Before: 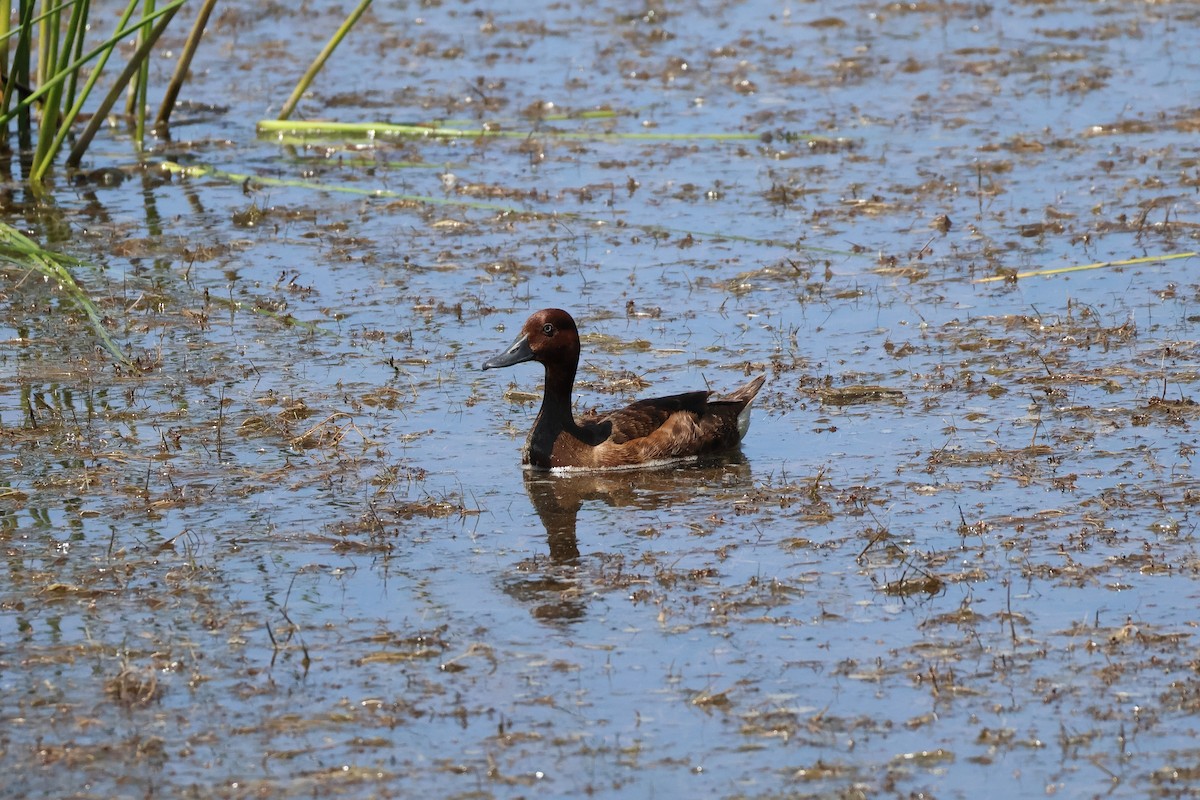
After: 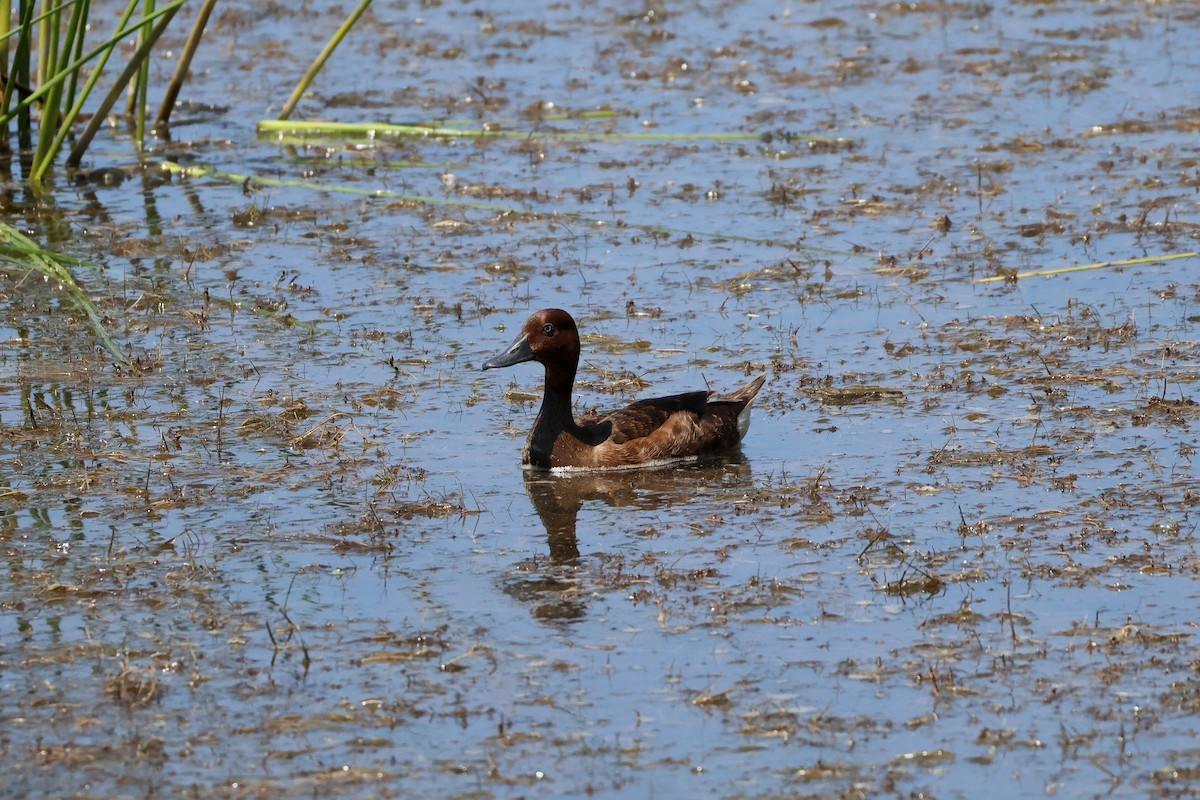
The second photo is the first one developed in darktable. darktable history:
exposure: black level correction 0.002, exposure -0.105 EV, compensate highlight preservation false
